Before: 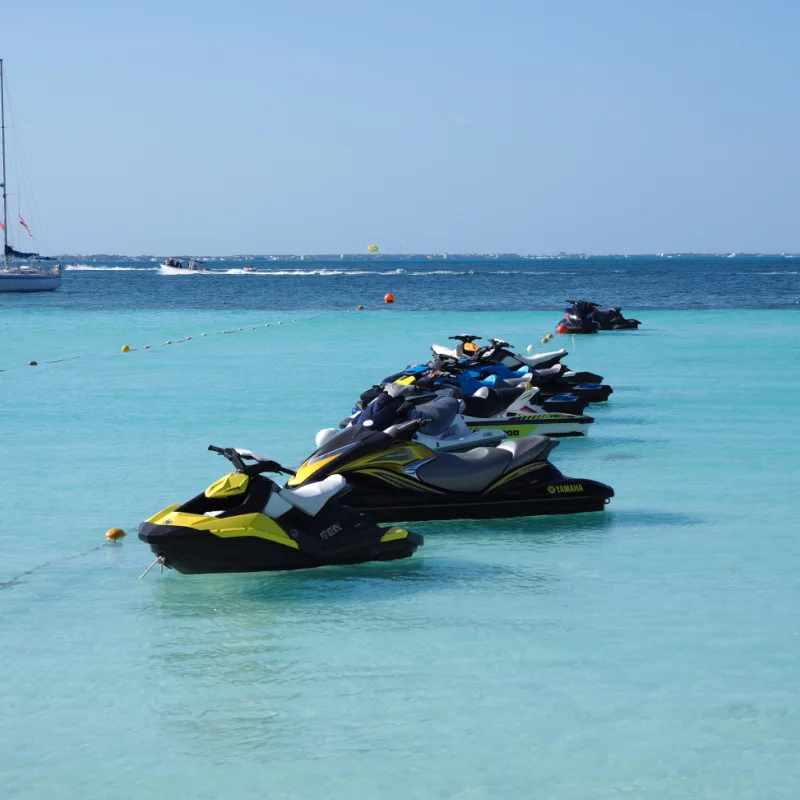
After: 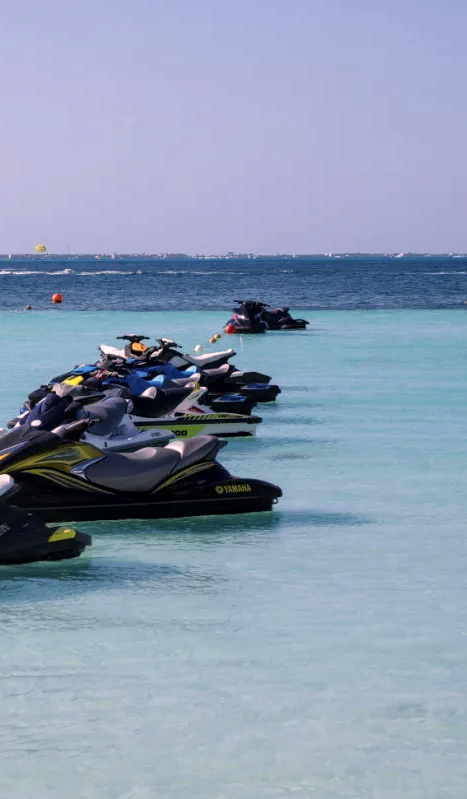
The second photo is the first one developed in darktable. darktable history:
crop: left 41.562%
local contrast: detail 130%
color correction: highlights a* 14.59, highlights b* 4.89
